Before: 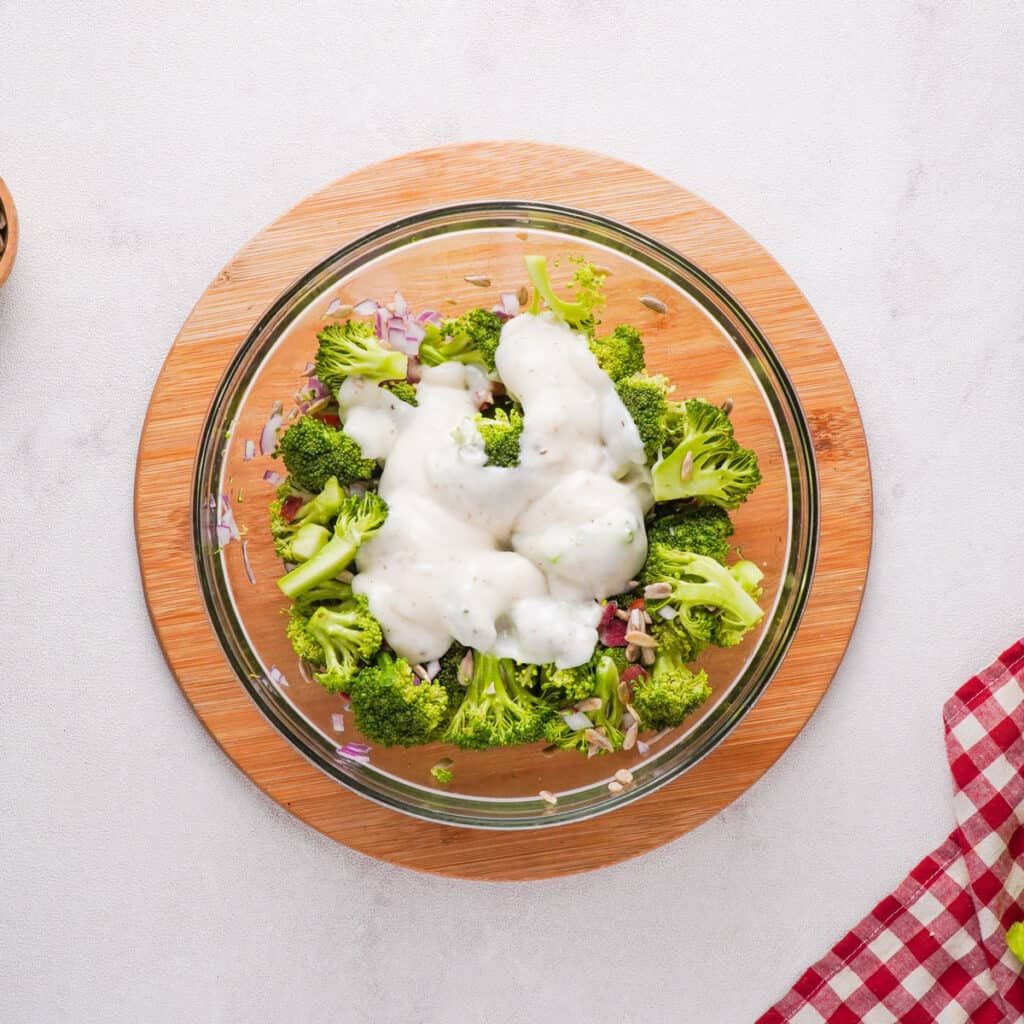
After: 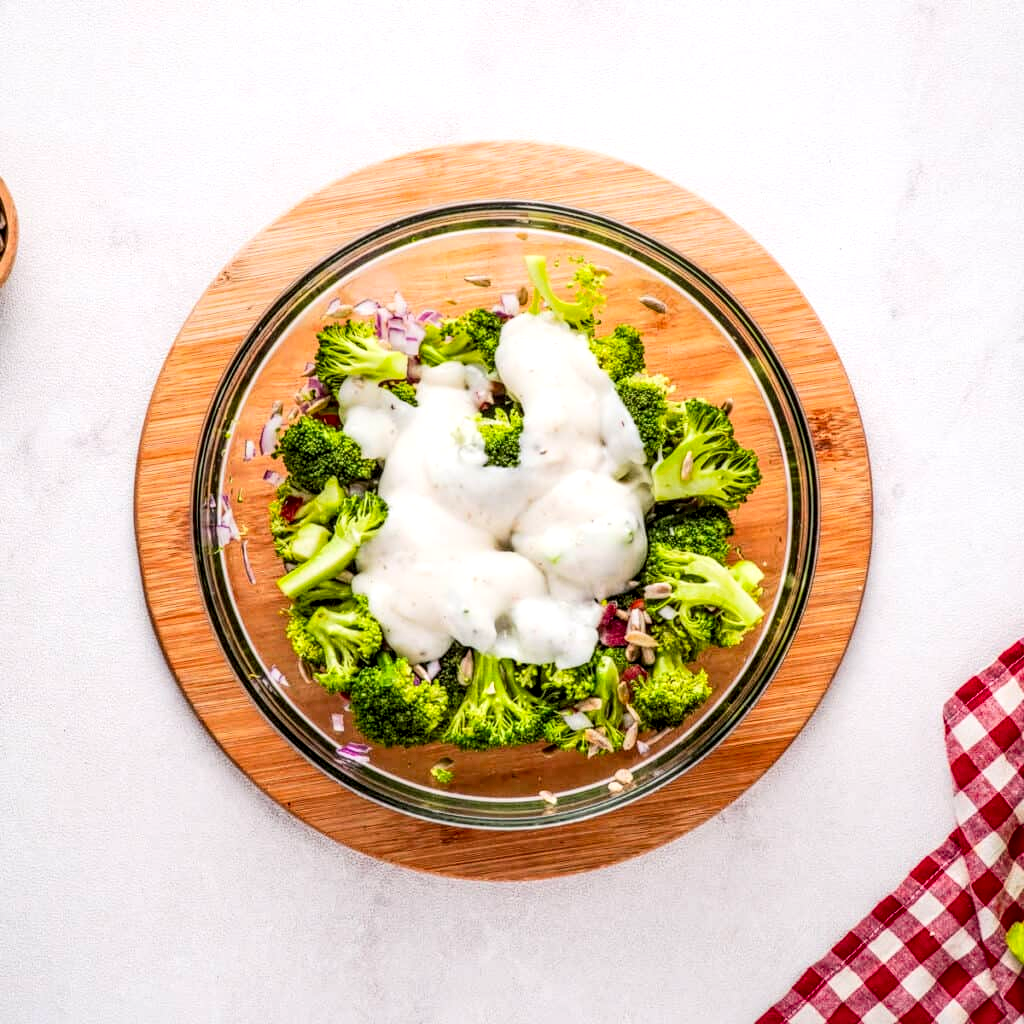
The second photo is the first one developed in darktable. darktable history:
local contrast: highlights 9%, shadows 36%, detail 184%, midtone range 0.464
contrast brightness saturation: contrast 0.203, brightness 0.164, saturation 0.227
